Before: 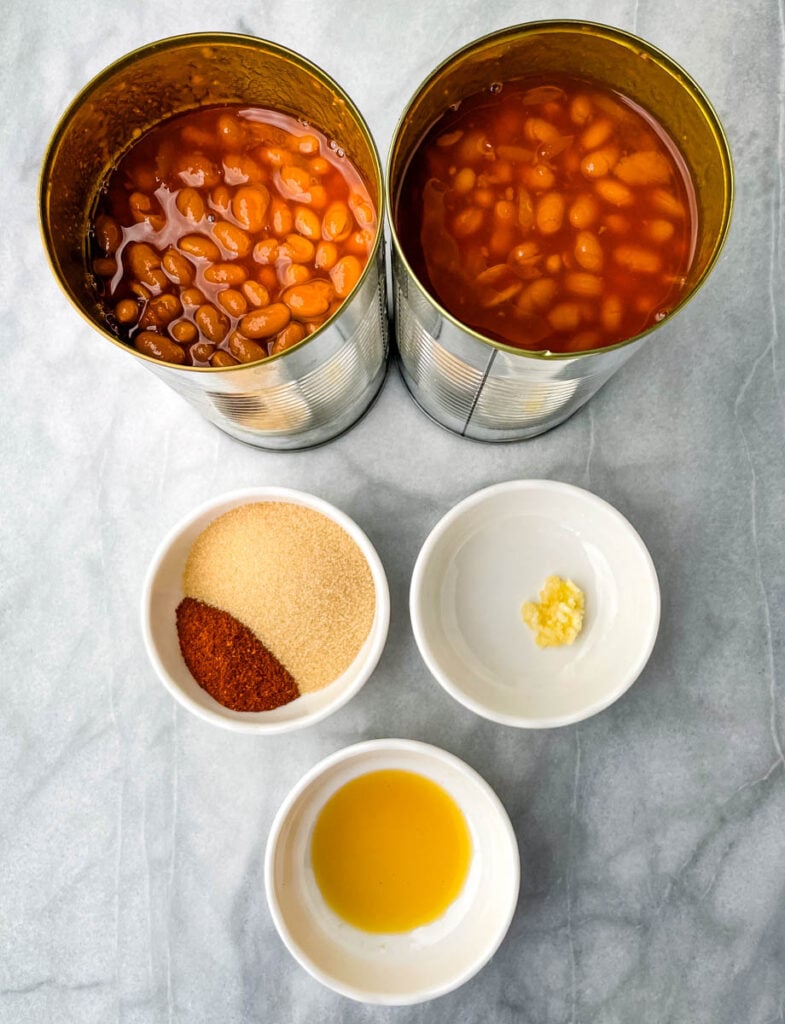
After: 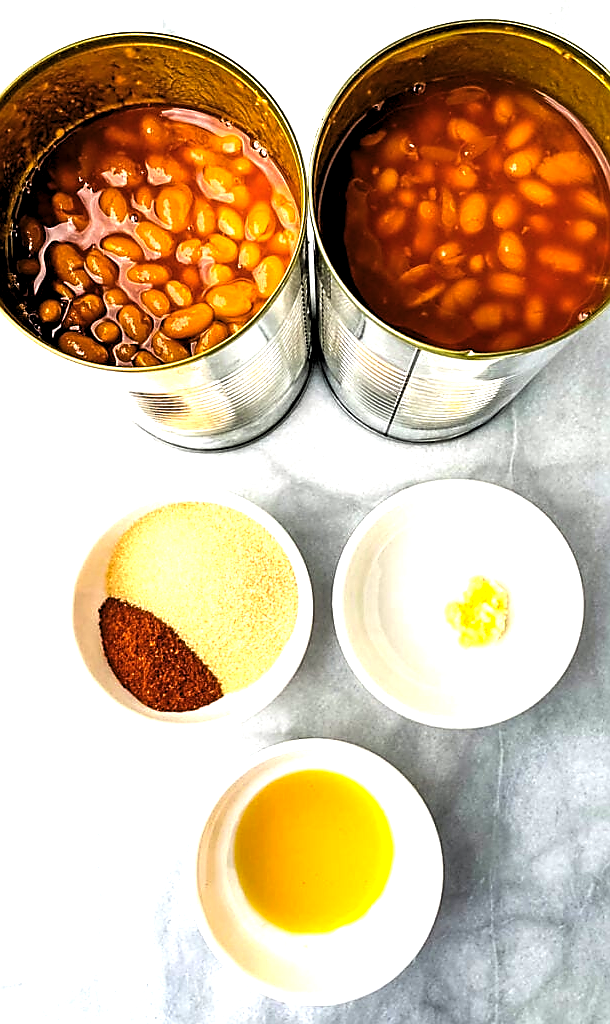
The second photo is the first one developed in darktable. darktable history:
levels: levels [0.062, 0.494, 0.925]
color balance rgb: shadows lift › hue 86.26°, perceptual saturation grading › global saturation 0.962%, perceptual brilliance grading › highlights 9.518%, perceptual brilliance grading › shadows -4.699%, global vibrance 20%
sharpen: radius 1.354, amount 1.239, threshold 0.785
tone equalizer: -8 EV -0.402 EV, -7 EV -0.425 EV, -6 EV -0.354 EV, -5 EV -0.22 EV, -3 EV 0.206 EV, -2 EV 0.355 EV, -1 EV 0.407 EV, +0 EV 0.442 EV
crop: left 9.853%, right 12.438%
